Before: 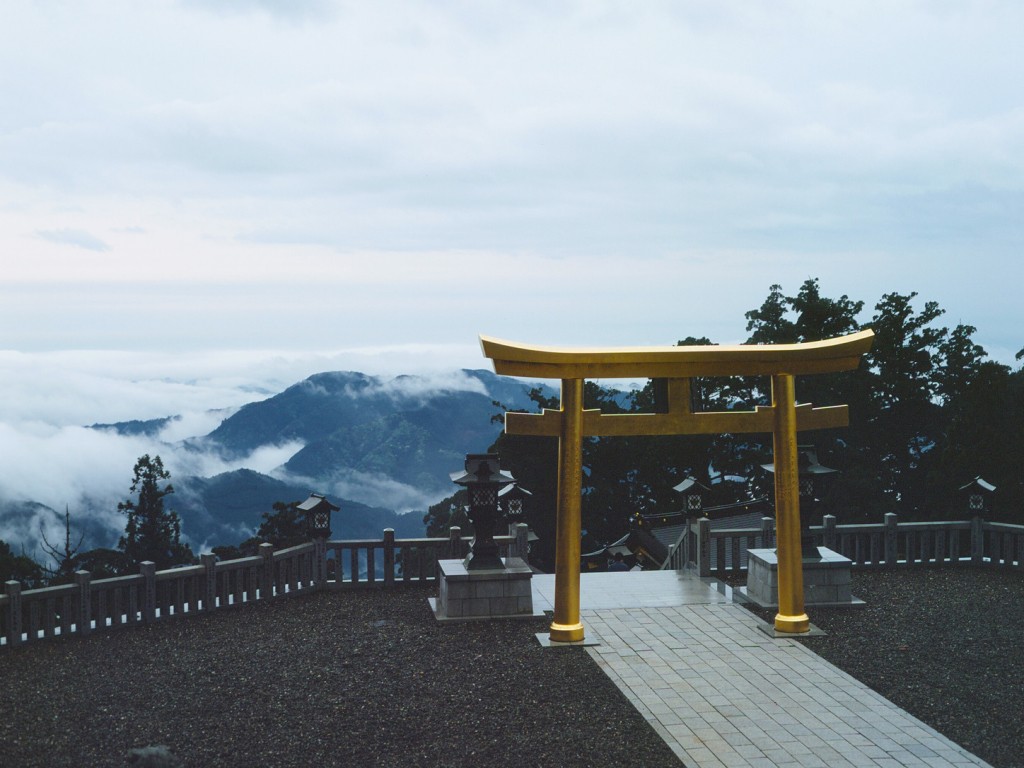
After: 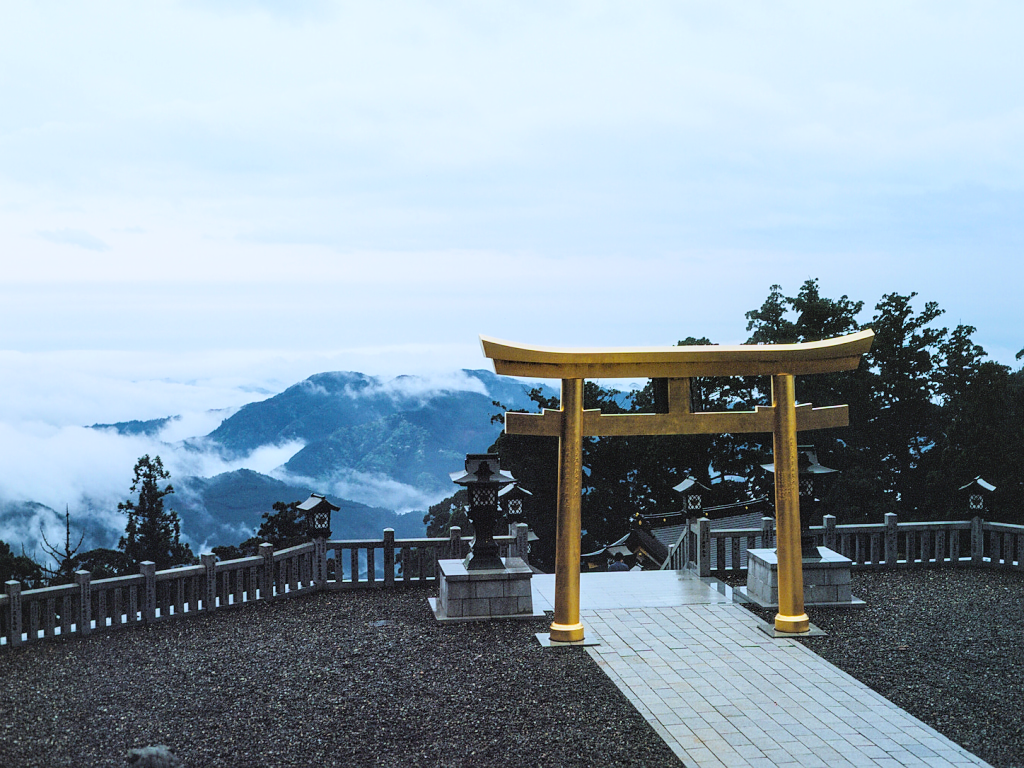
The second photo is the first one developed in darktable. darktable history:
exposure: black level correction 0, exposure 0.695 EV, compensate exposure bias true, compensate highlight preservation false
local contrast: detail 116%
contrast brightness saturation: contrast 0.101, brightness 0.033, saturation 0.092
filmic rgb: black relative exposure -3.87 EV, white relative exposure 3.49 EV, hardness 2.61, contrast 1.103
sharpen: radius 1.001
color correction: highlights a* -0.851, highlights b* -9.43
